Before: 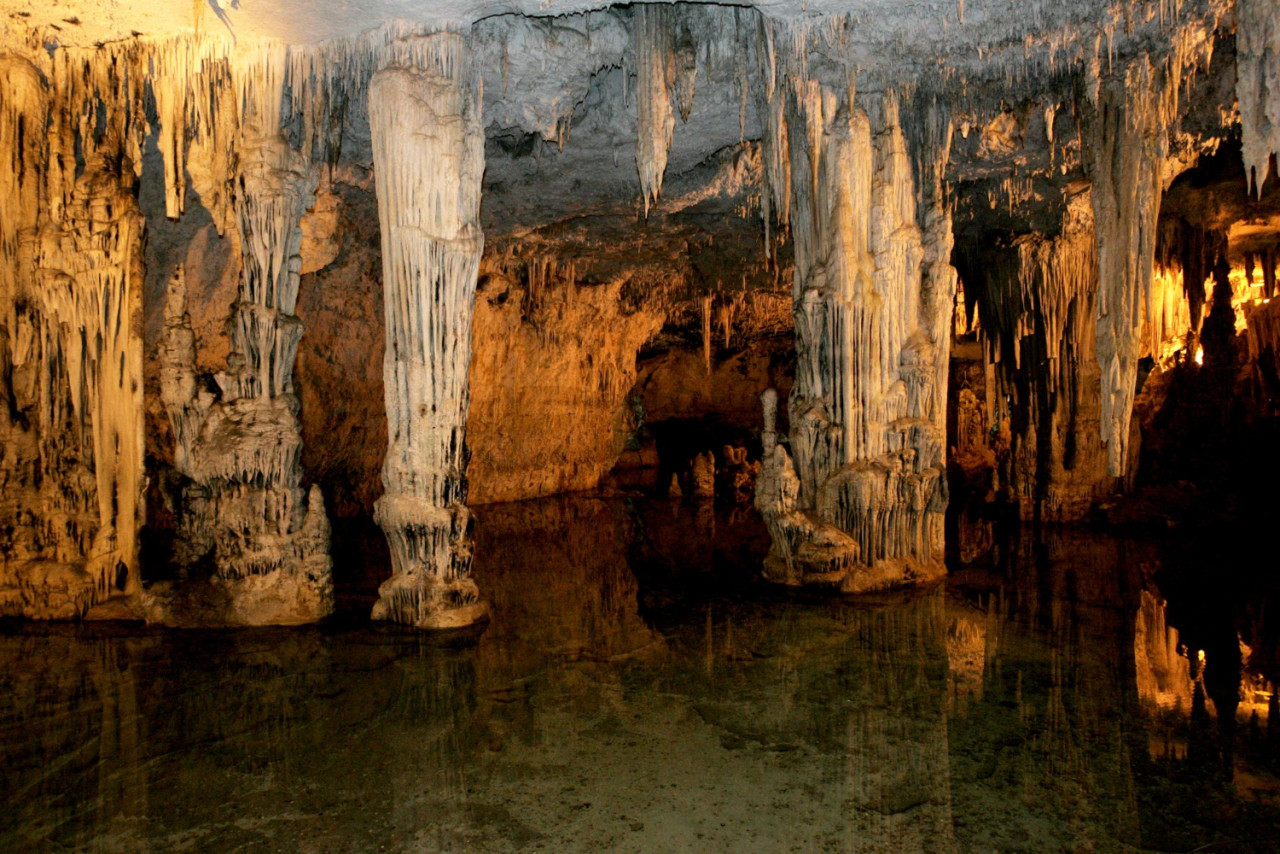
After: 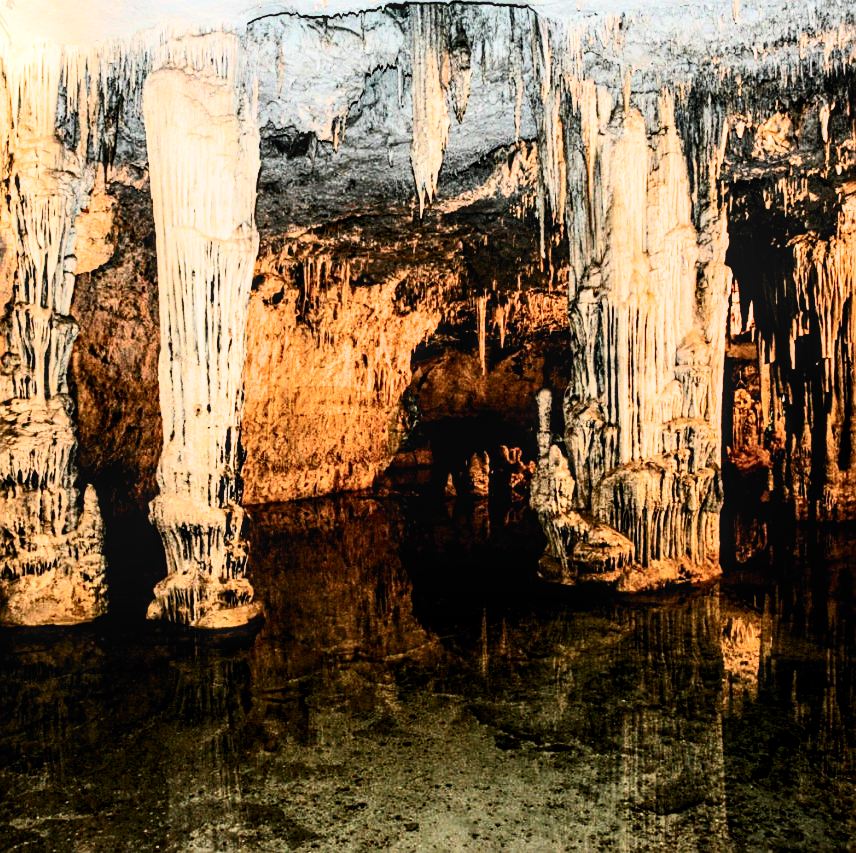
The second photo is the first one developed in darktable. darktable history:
exposure: black level correction 0, exposure 1.097 EV, compensate exposure bias true, compensate highlight preservation false
crop and rotate: left 17.617%, right 15.465%
tone equalizer: on, module defaults
contrast brightness saturation: contrast 0.376, brightness 0.097
filmic rgb: black relative exposure -5.01 EV, white relative exposure 3.95 EV, hardness 2.9, contrast 1.301, highlights saturation mix -9.51%, color science v6 (2022)
sharpen: on, module defaults
local contrast: on, module defaults
